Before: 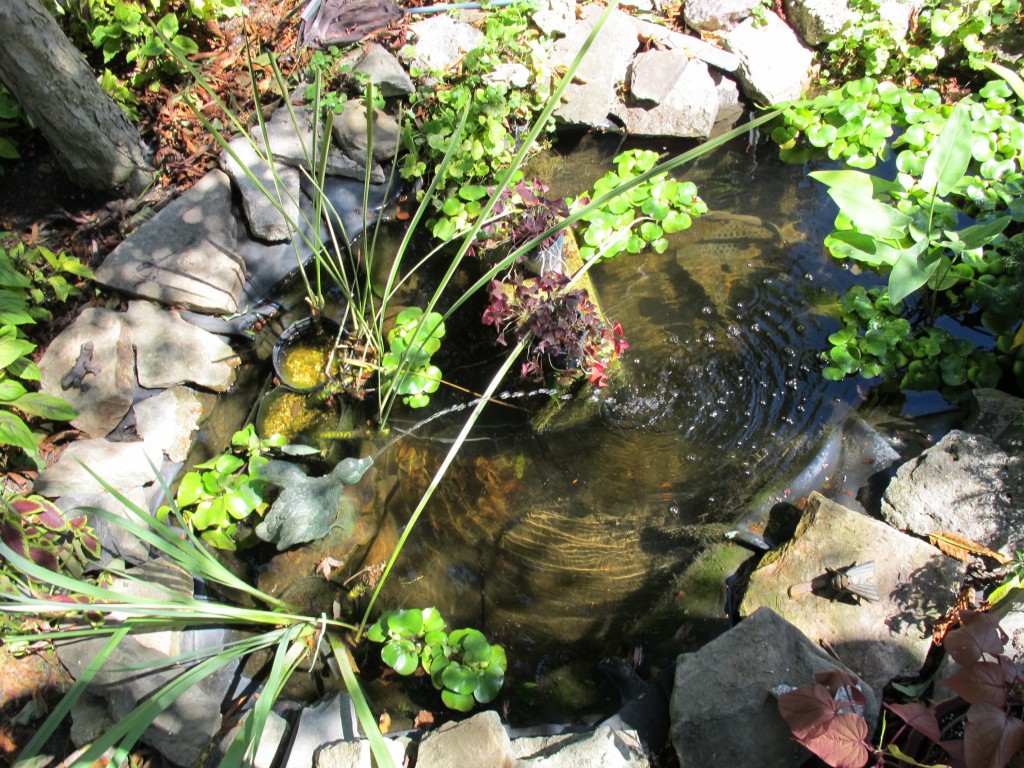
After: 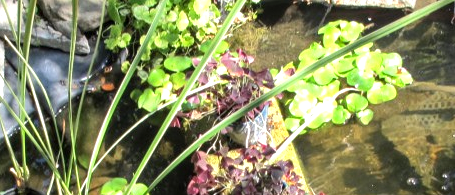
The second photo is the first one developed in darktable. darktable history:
exposure: black level correction 0.001, exposure 0.499 EV, compensate highlight preservation false
local contrast: on, module defaults
crop: left 28.834%, top 16.816%, right 26.716%, bottom 57.79%
